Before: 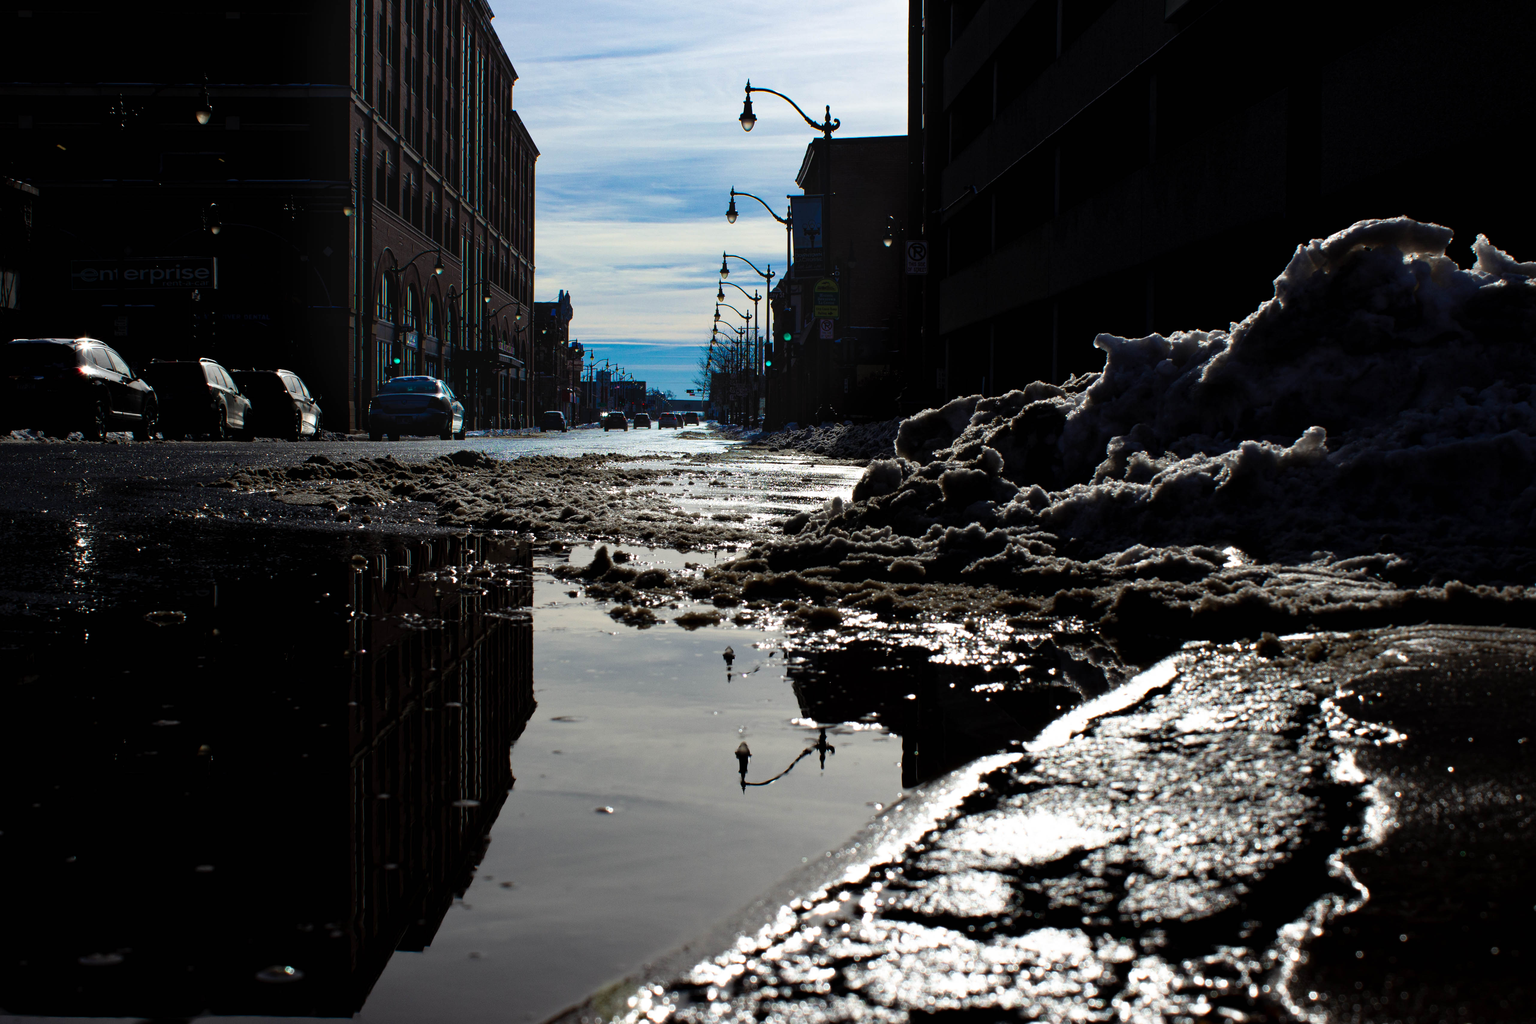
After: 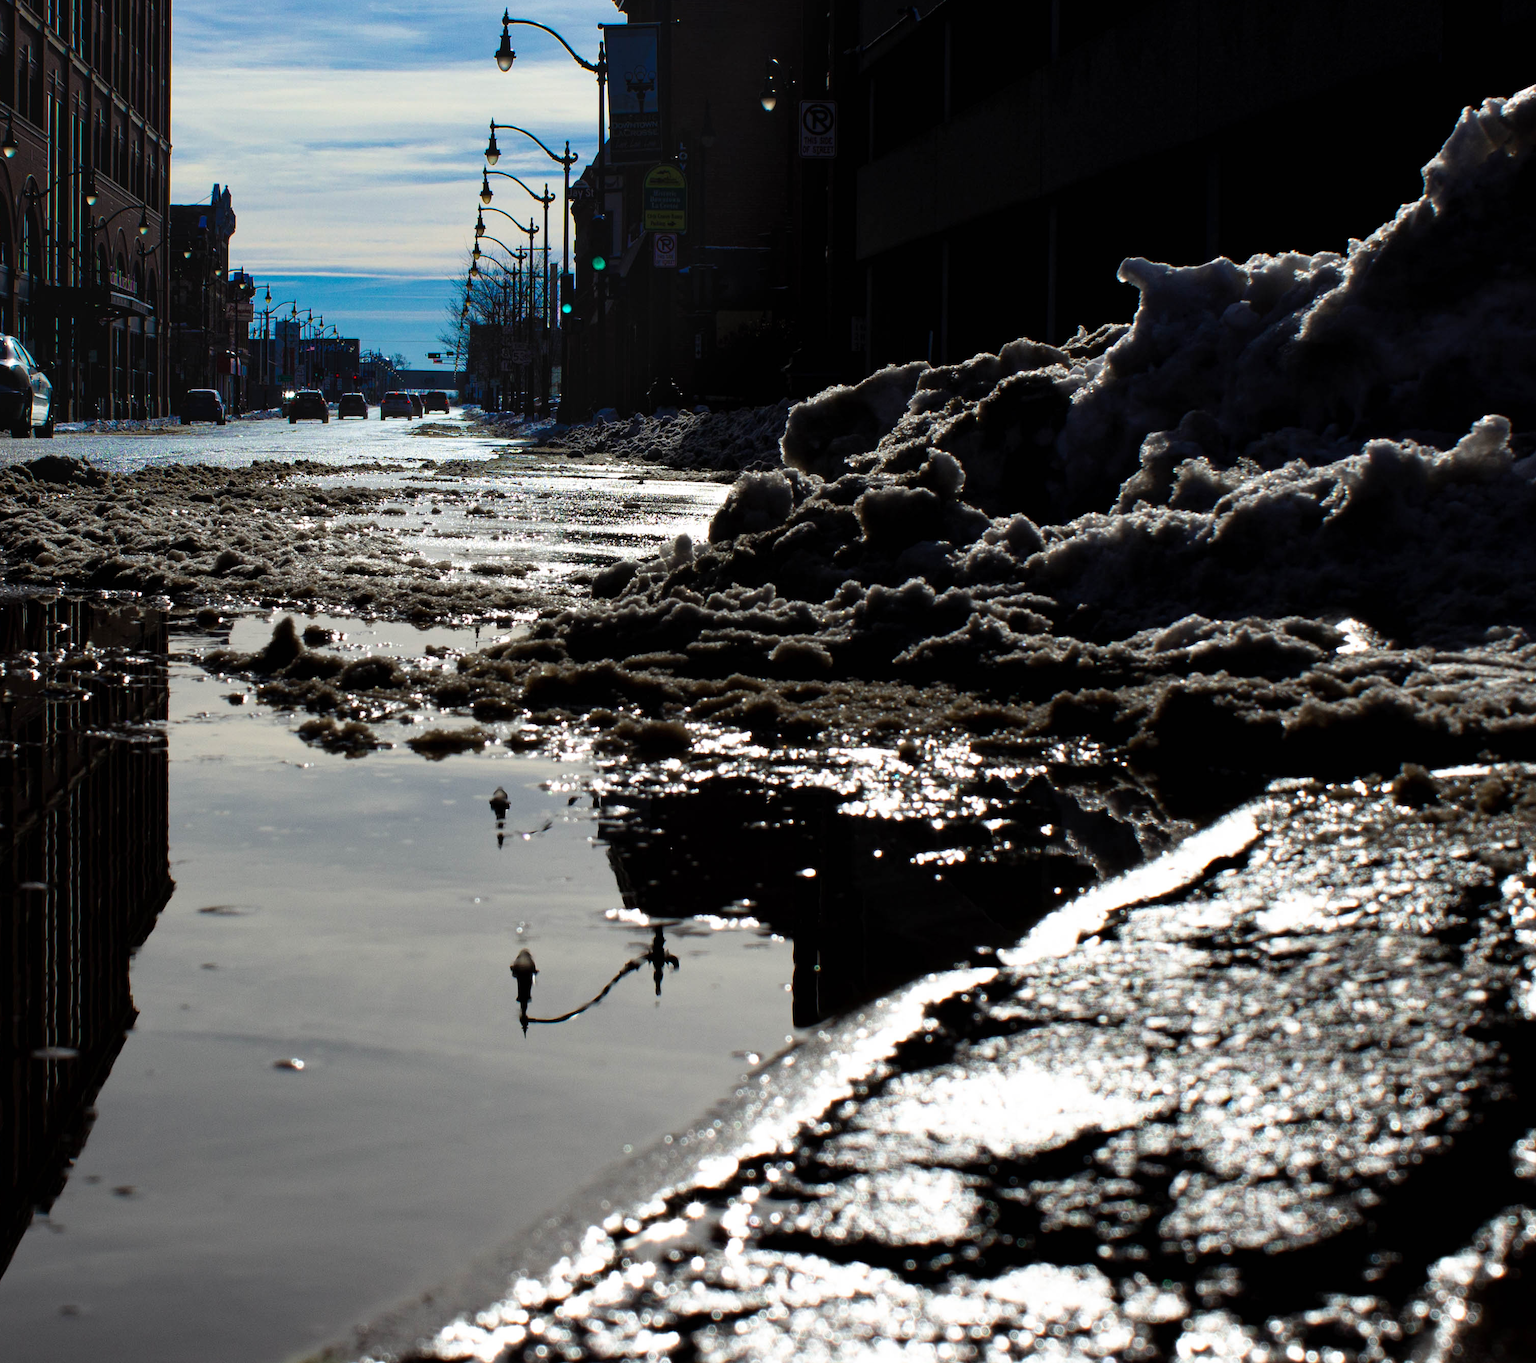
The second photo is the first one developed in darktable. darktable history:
exposure: compensate highlight preservation false
crop and rotate: left 28.256%, top 17.734%, right 12.656%, bottom 3.573%
